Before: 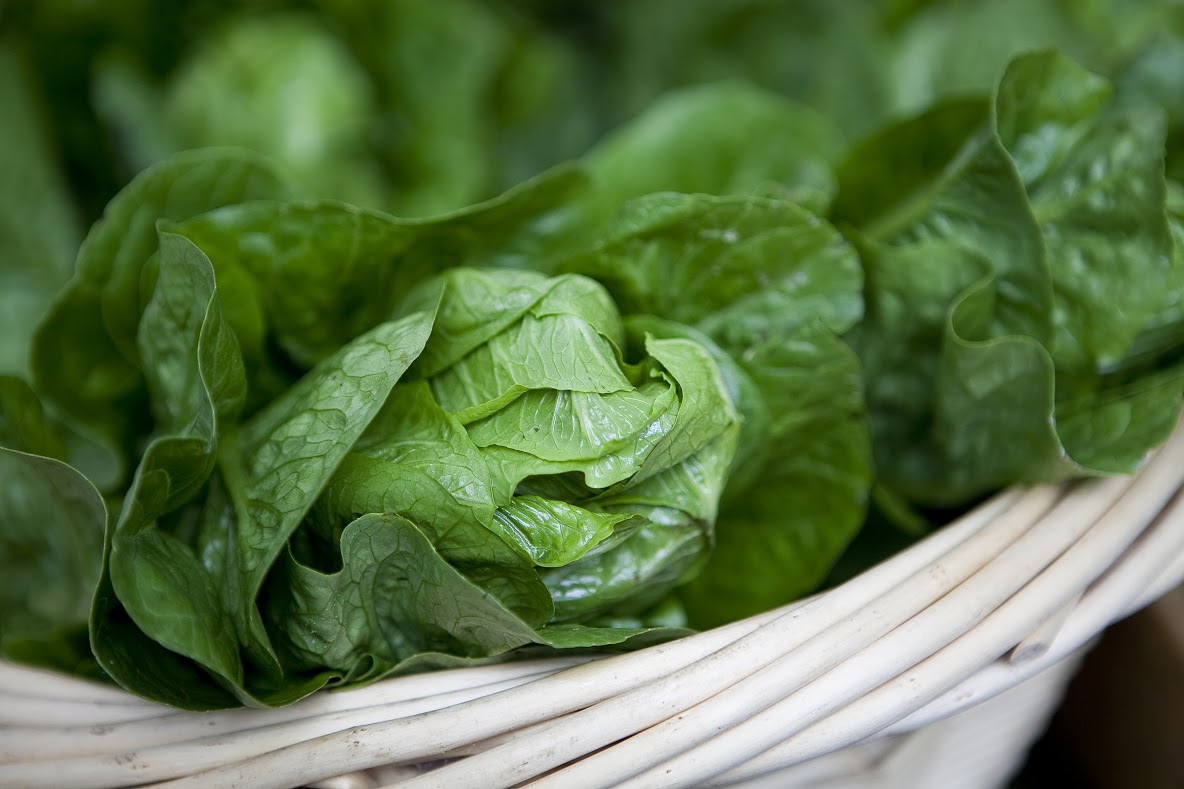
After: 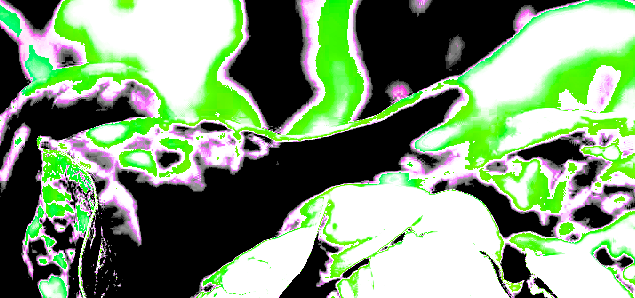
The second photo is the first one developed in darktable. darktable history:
filmic rgb: black relative exposure -5 EV, hardness 2.88, contrast 1.3, highlights saturation mix -30%
exposure: black level correction 0.1, exposure 3 EV, compensate highlight preservation false
crop: left 10.121%, top 10.631%, right 36.218%, bottom 51.526%
